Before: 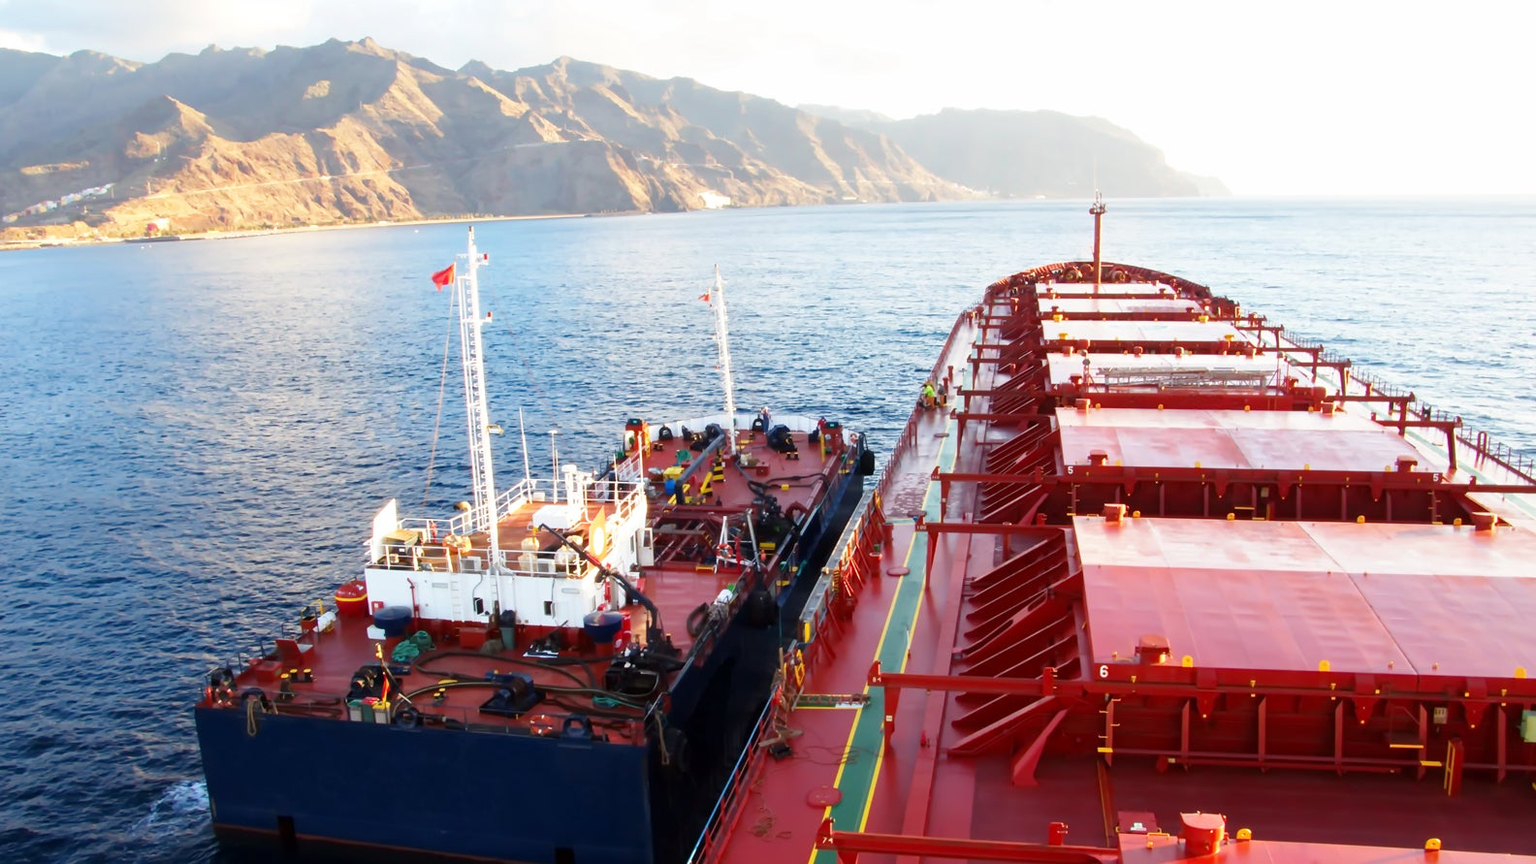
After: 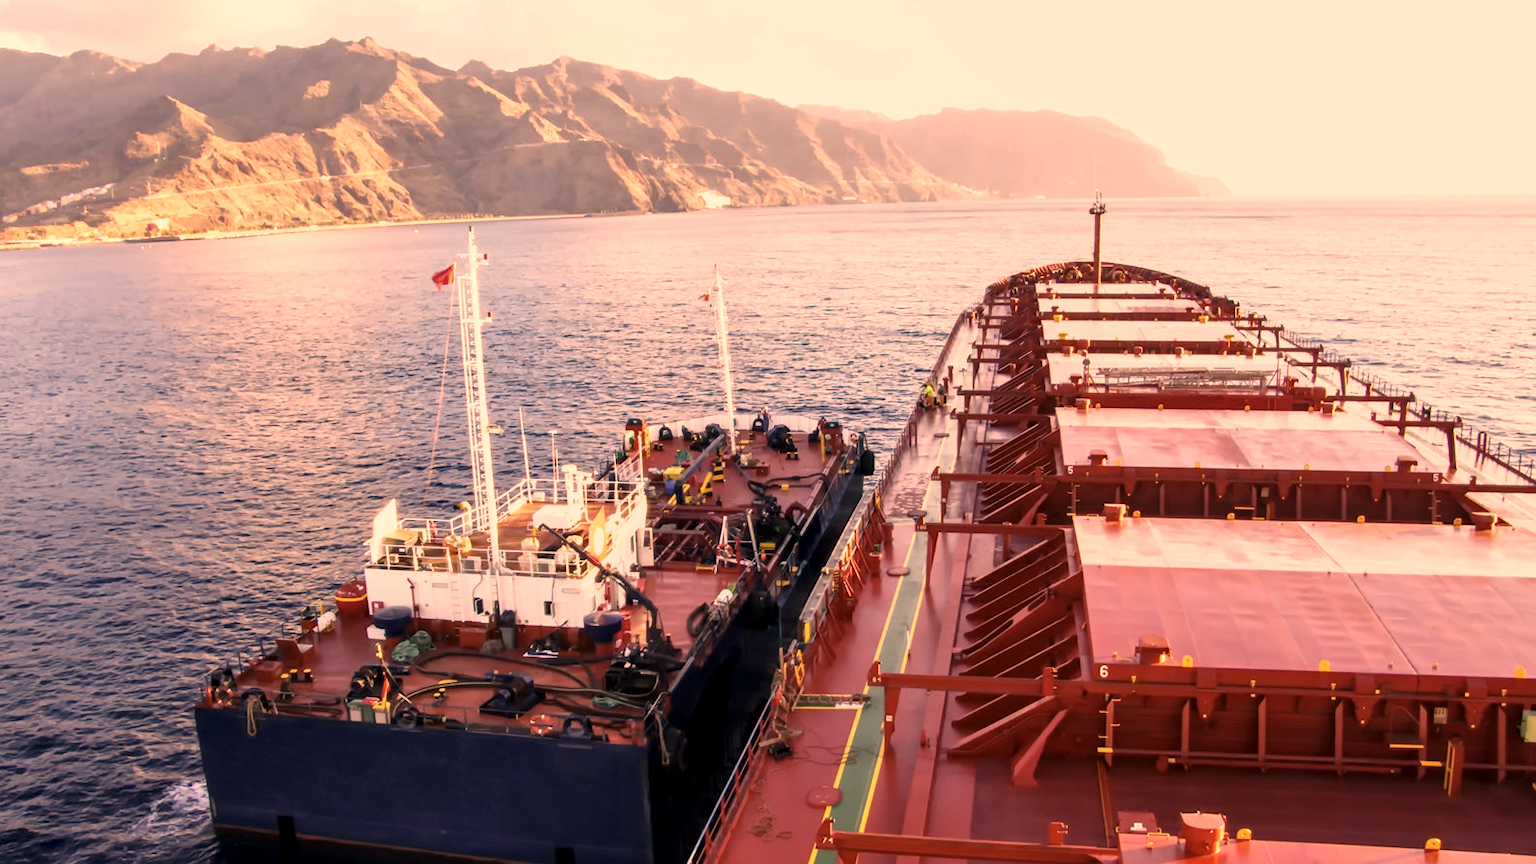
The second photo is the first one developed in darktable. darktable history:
color correction: highlights a* 39.43, highlights b* 39.88, saturation 0.685
shadows and highlights: shadows 37.66, highlights -26.86, soften with gaussian
local contrast: detail 130%
